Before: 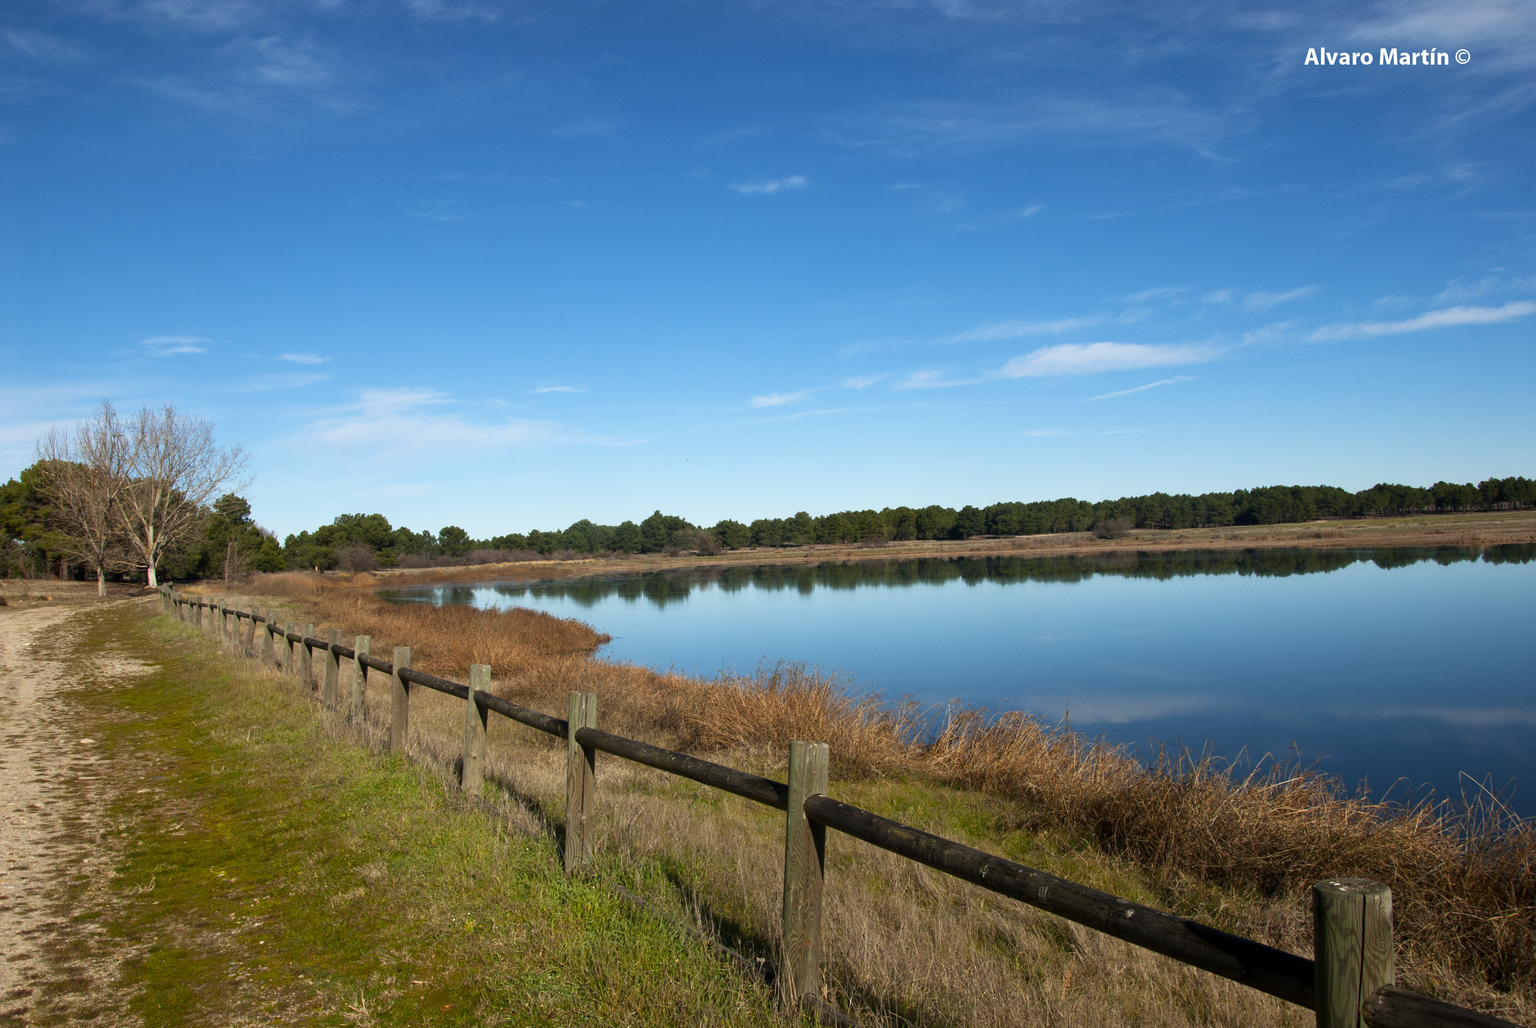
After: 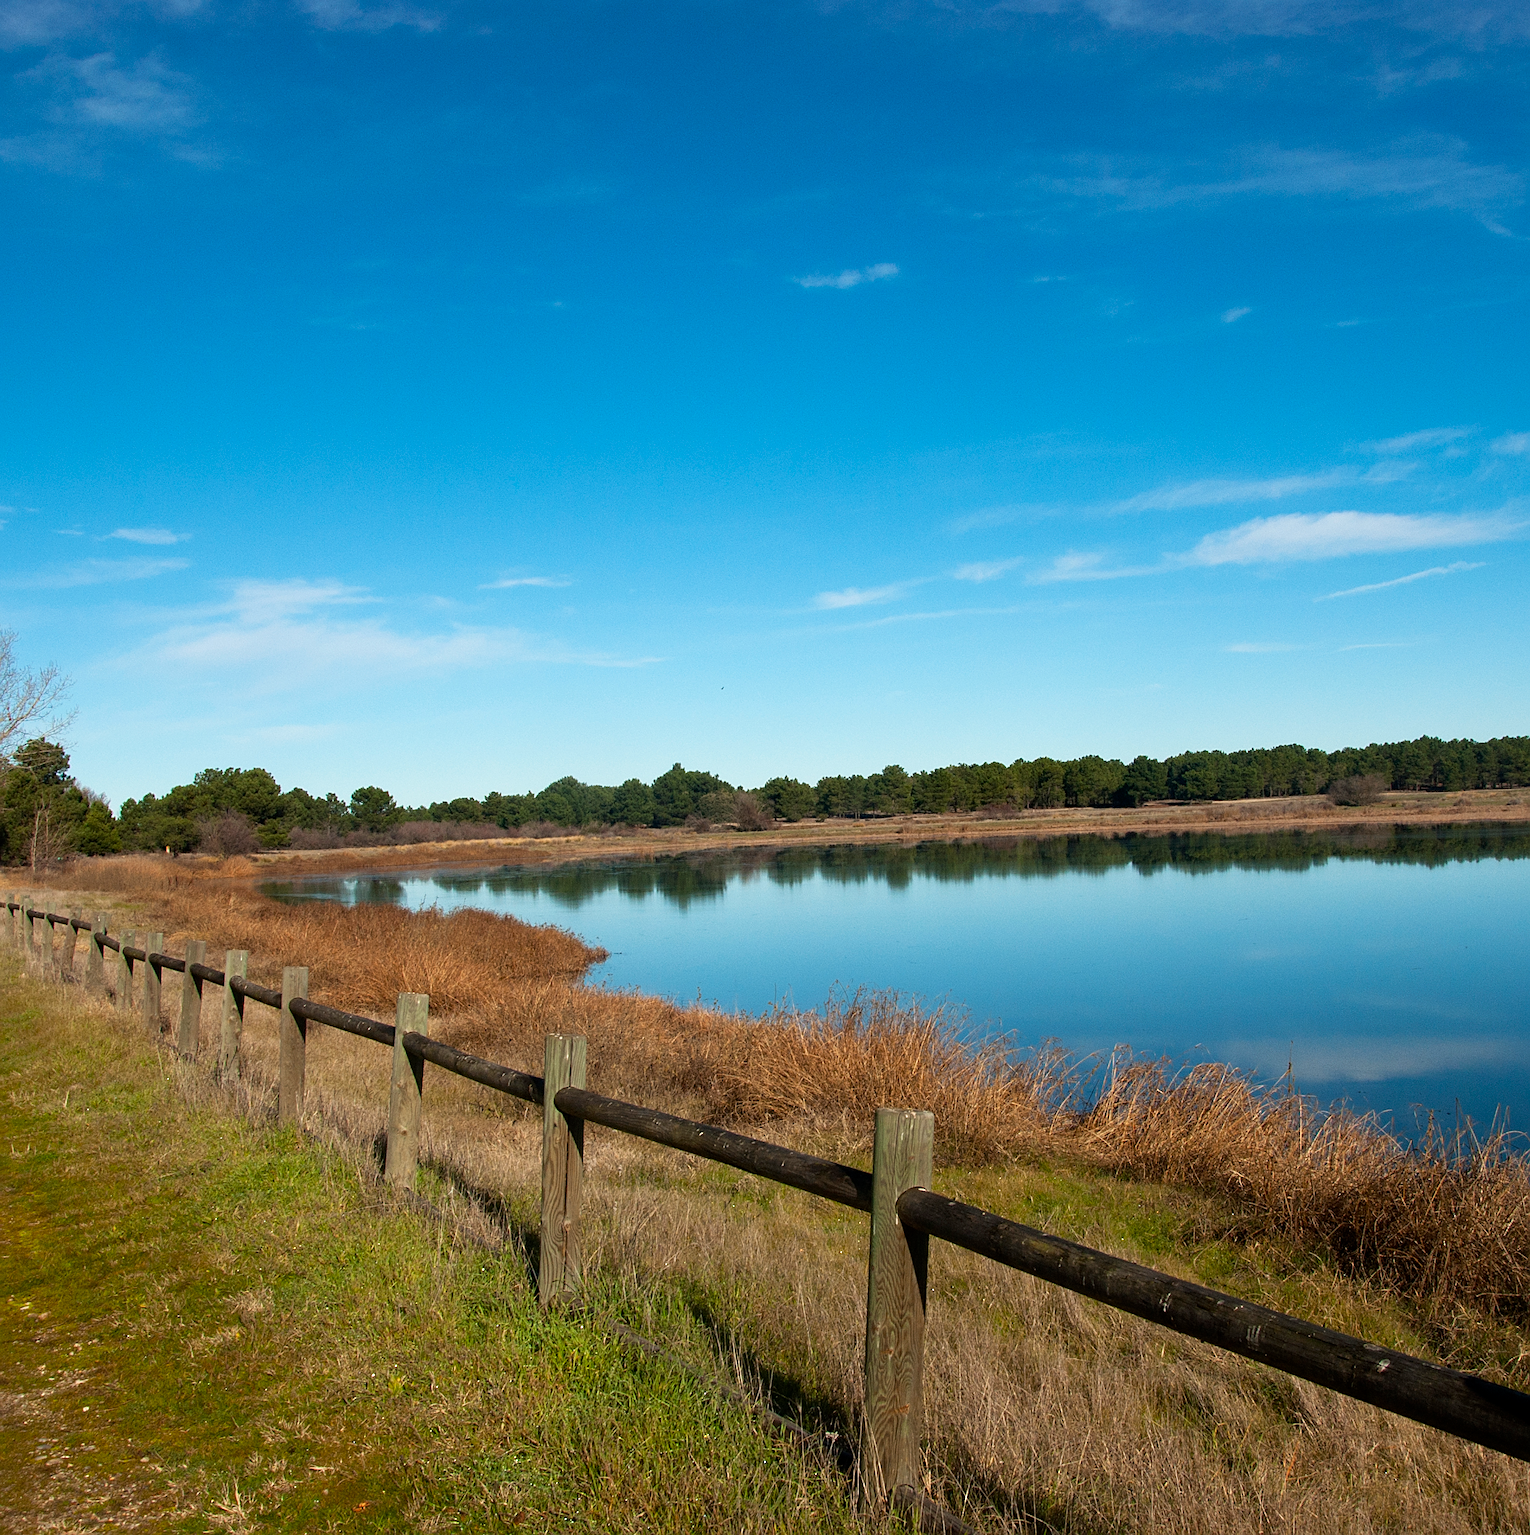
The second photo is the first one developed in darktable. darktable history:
crop and rotate: left 13.342%, right 19.991%
sharpen: on, module defaults
white balance: red 1.009, blue 0.985
